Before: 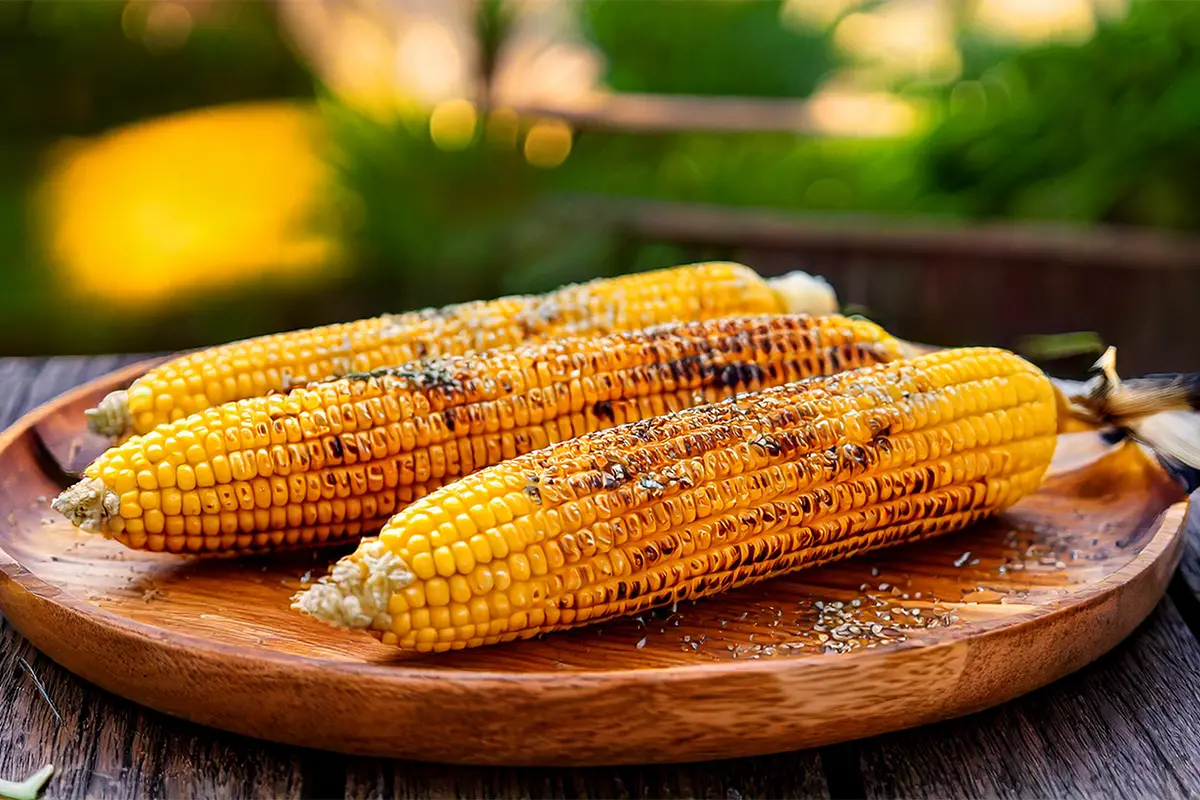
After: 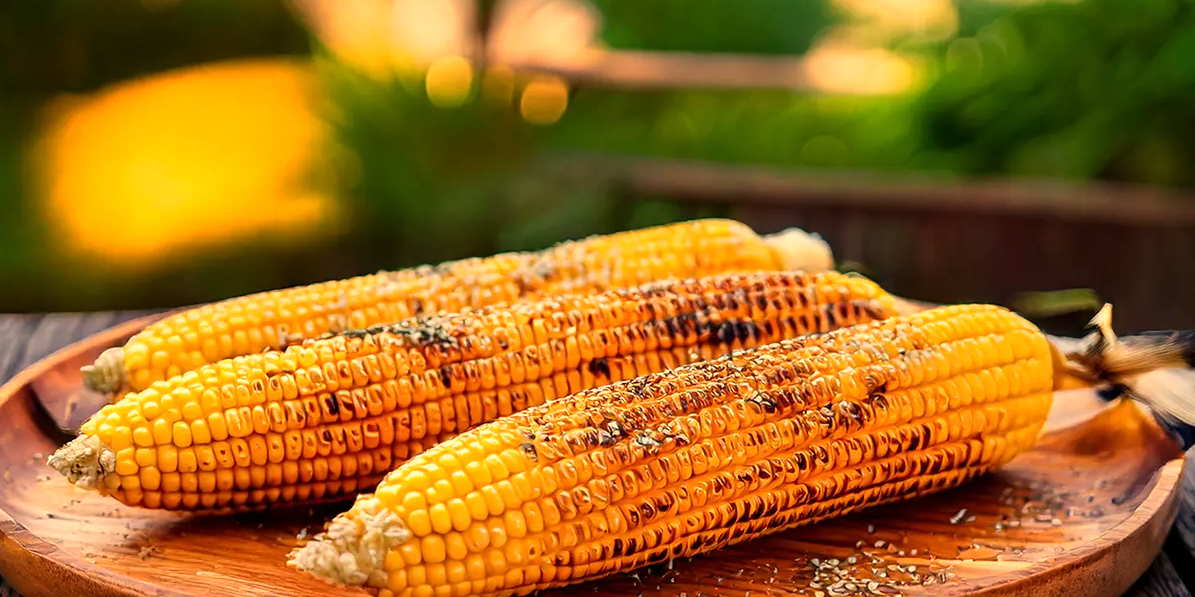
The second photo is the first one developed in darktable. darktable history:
crop: left 0.387%, top 5.469%, bottom 19.809%
white balance: red 1.138, green 0.996, blue 0.812
